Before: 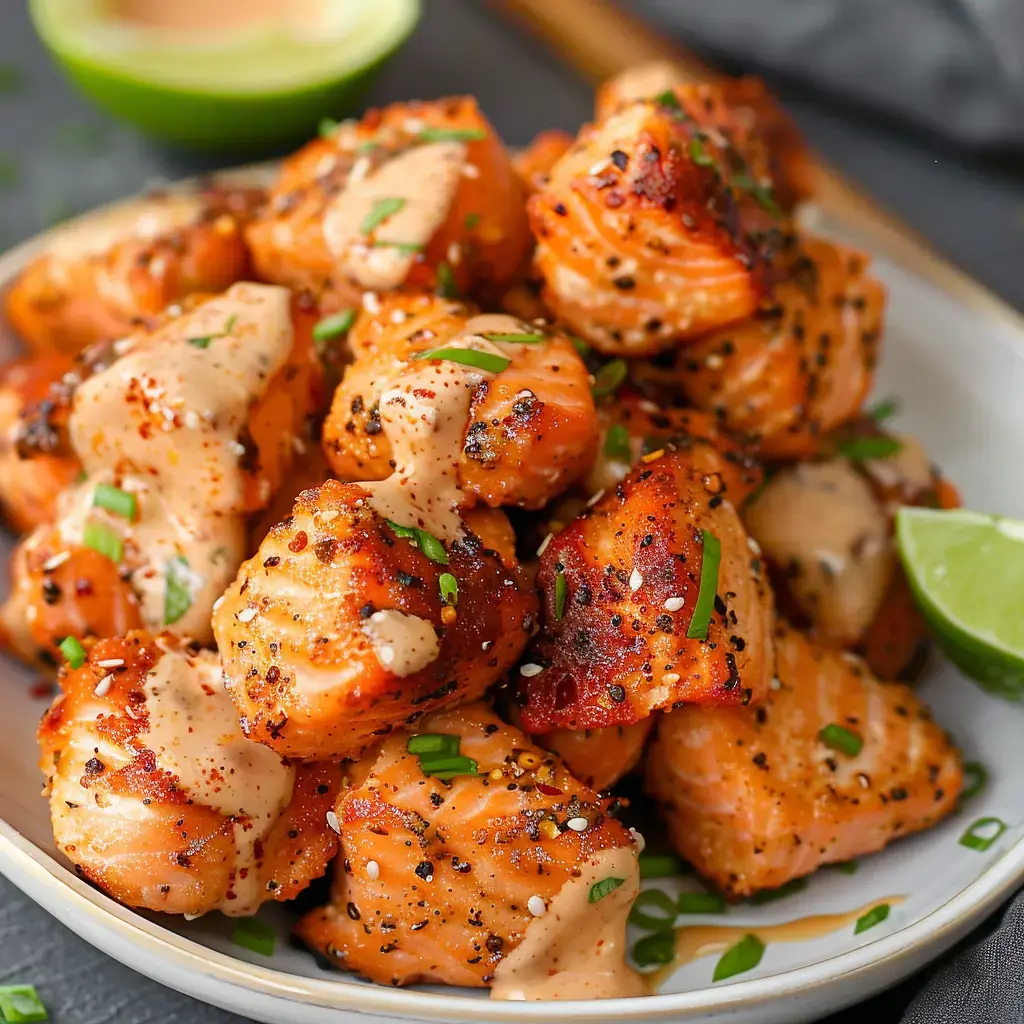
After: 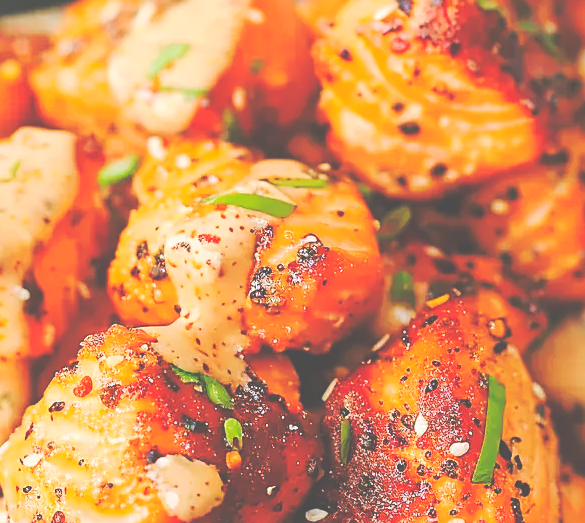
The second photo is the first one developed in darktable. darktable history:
crop: left 21.011%, top 15.16%, right 21.791%, bottom 33.746%
base curve: curves: ch0 [(0, 0.024) (0.055, 0.065) (0.121, 0.166) (0.236, 0.319) (0.693, 0.726) (1, 1)], preserve colors none
contrast brightness saturation: contrast 0.103, brightness 0.308, saturation 0.137
sharpen: on, module defaults
